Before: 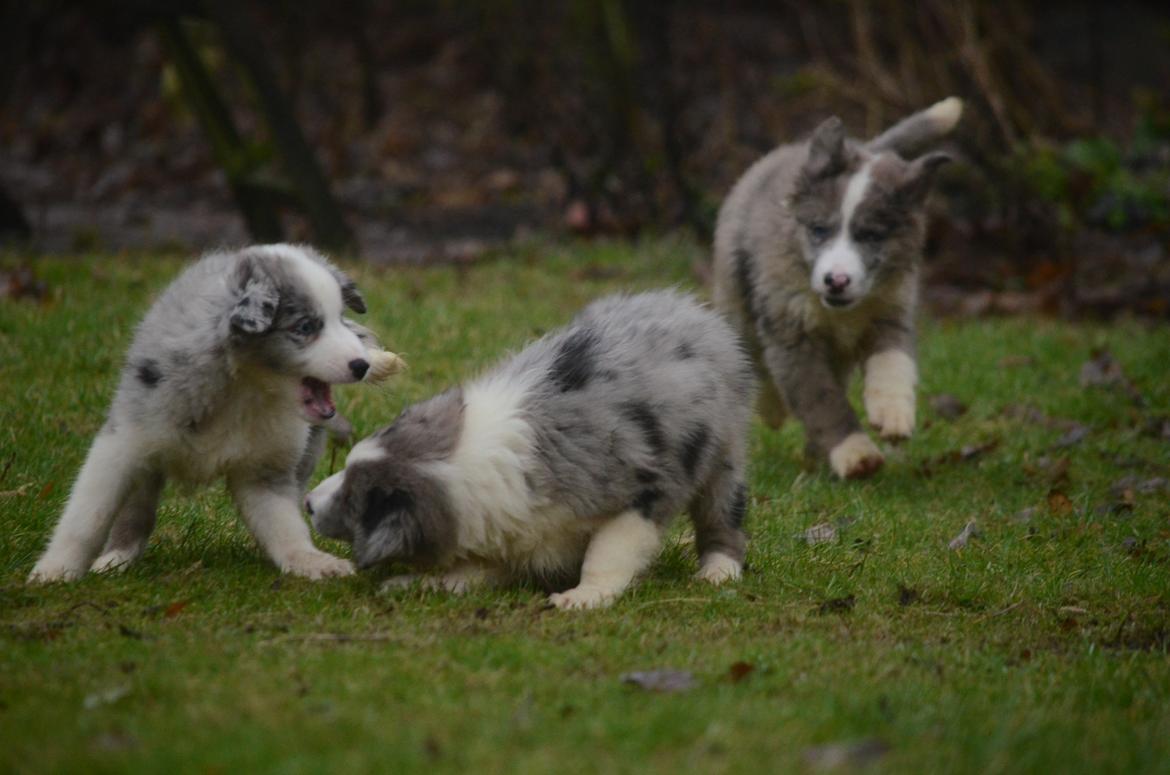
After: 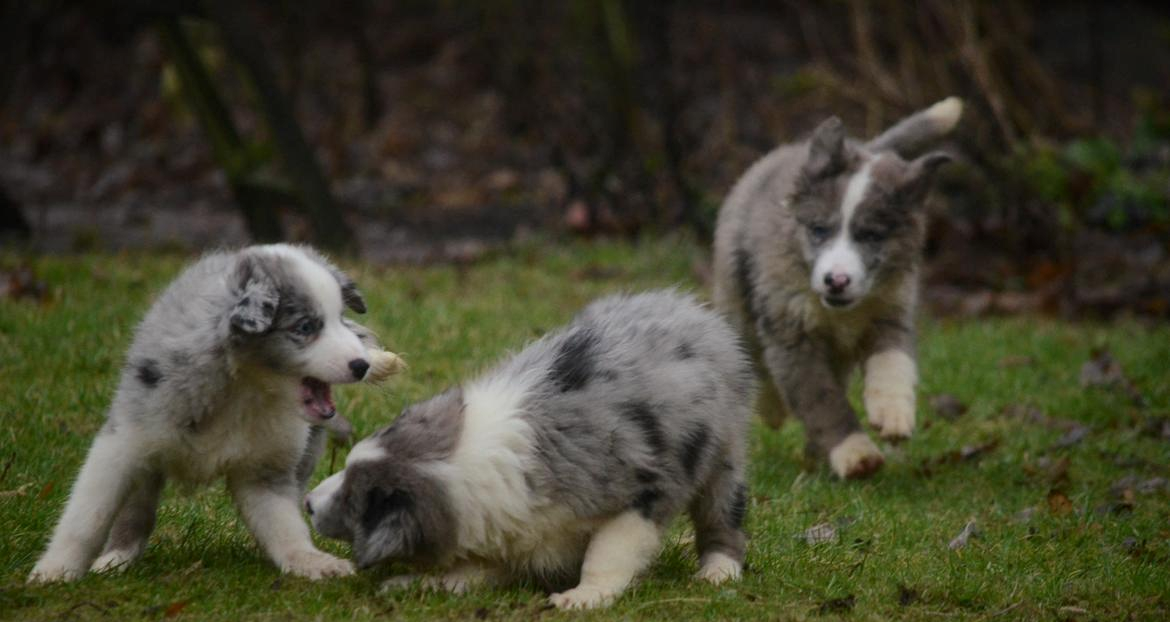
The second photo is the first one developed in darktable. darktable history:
crop: bottom 19.64%
local contrast: highlights 106%, shadows 99%, detail 119%, midtone range 0.2
